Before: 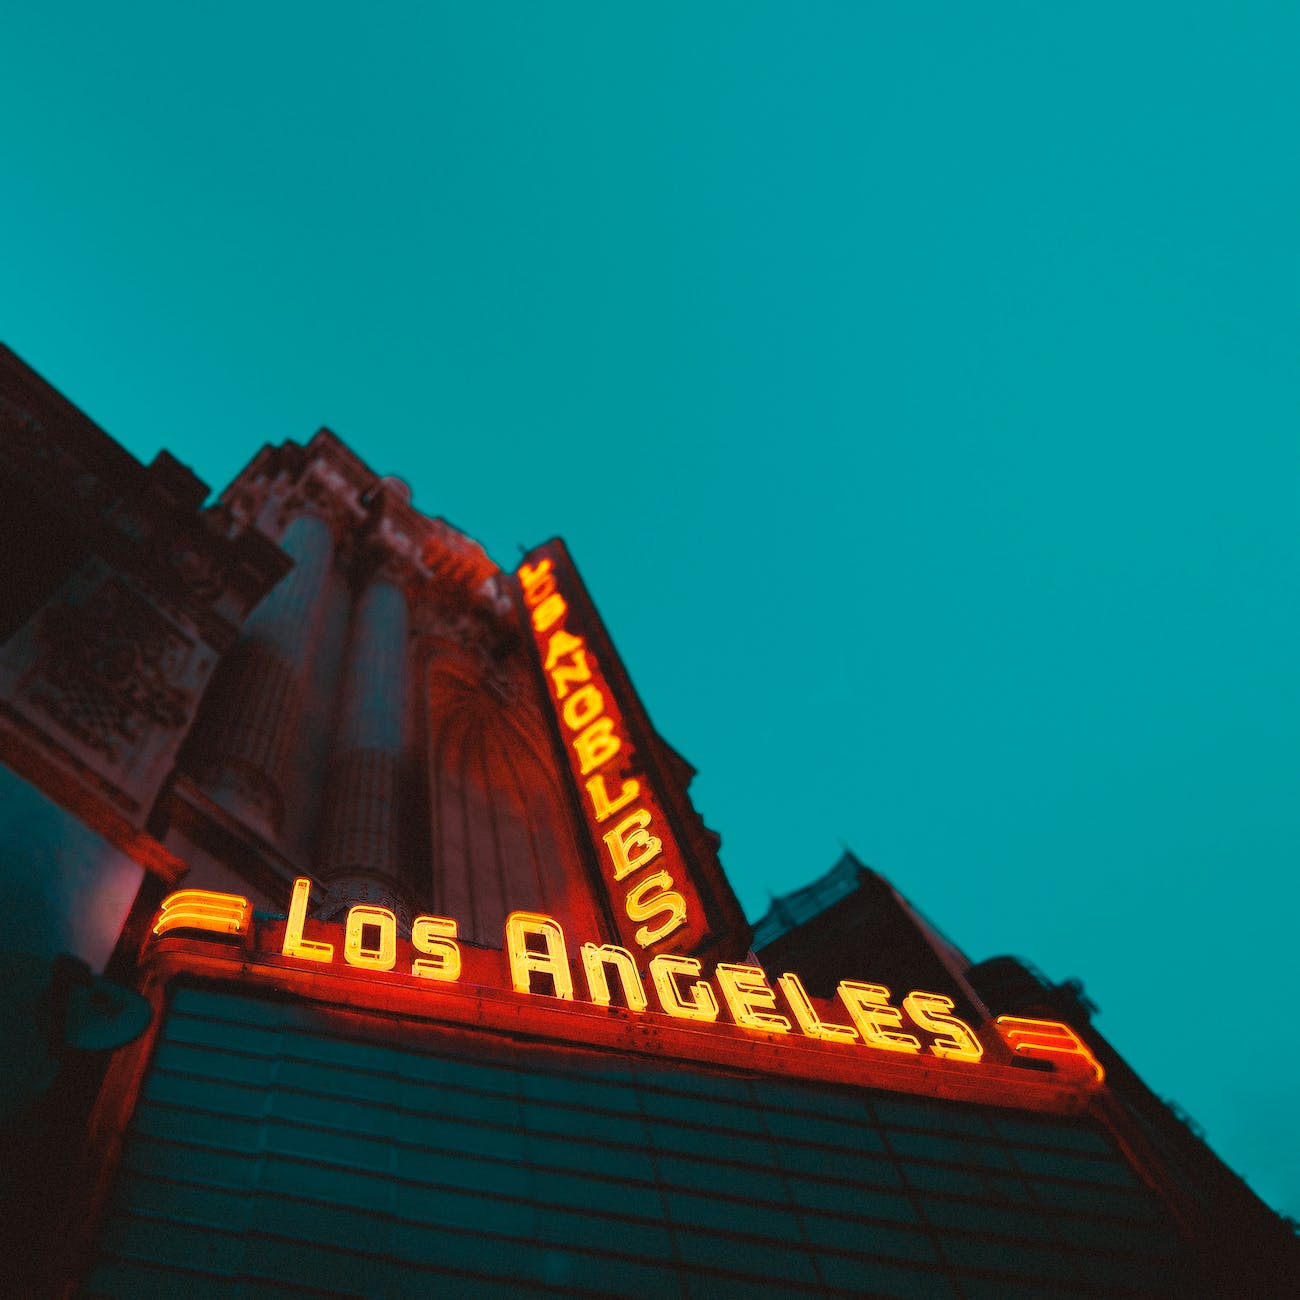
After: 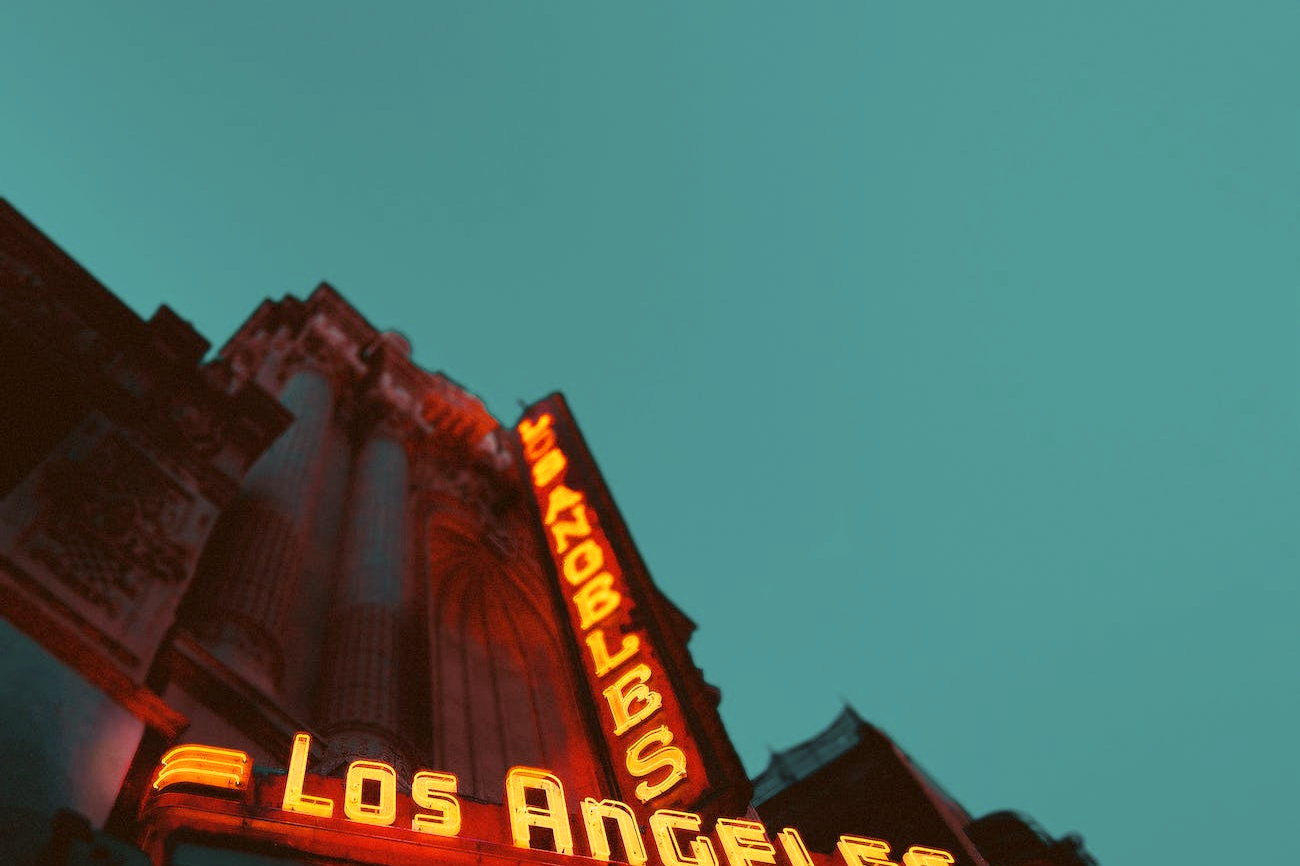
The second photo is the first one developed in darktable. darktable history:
color correction: highlights a* 6.27, highlights b* 8.19, shadows a* 5.94, shadows b* 7.23, saturation 0.9
crop: top 11.166%, bottom 22.168%
